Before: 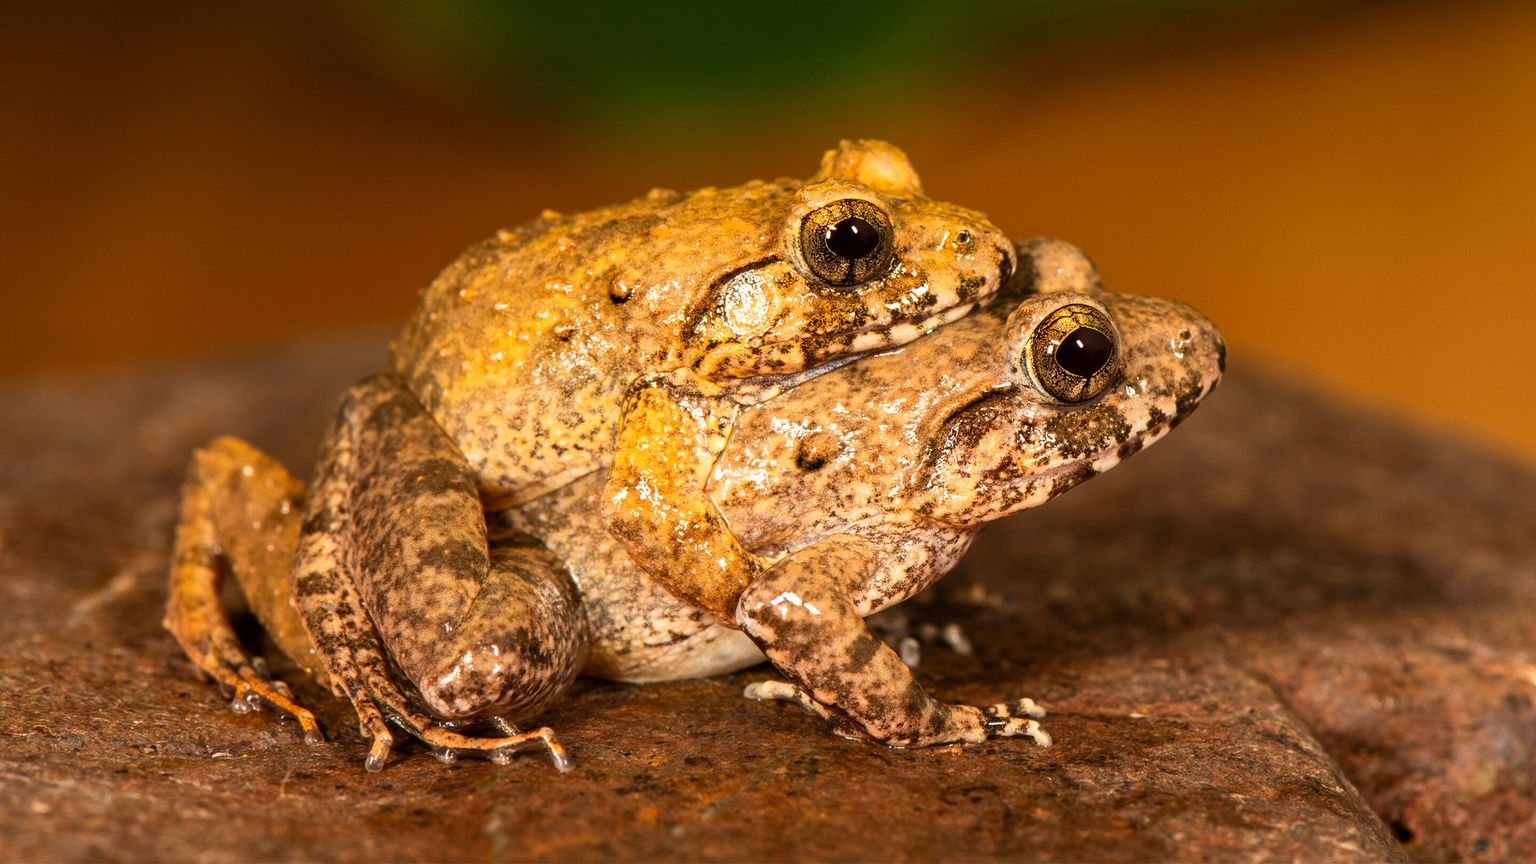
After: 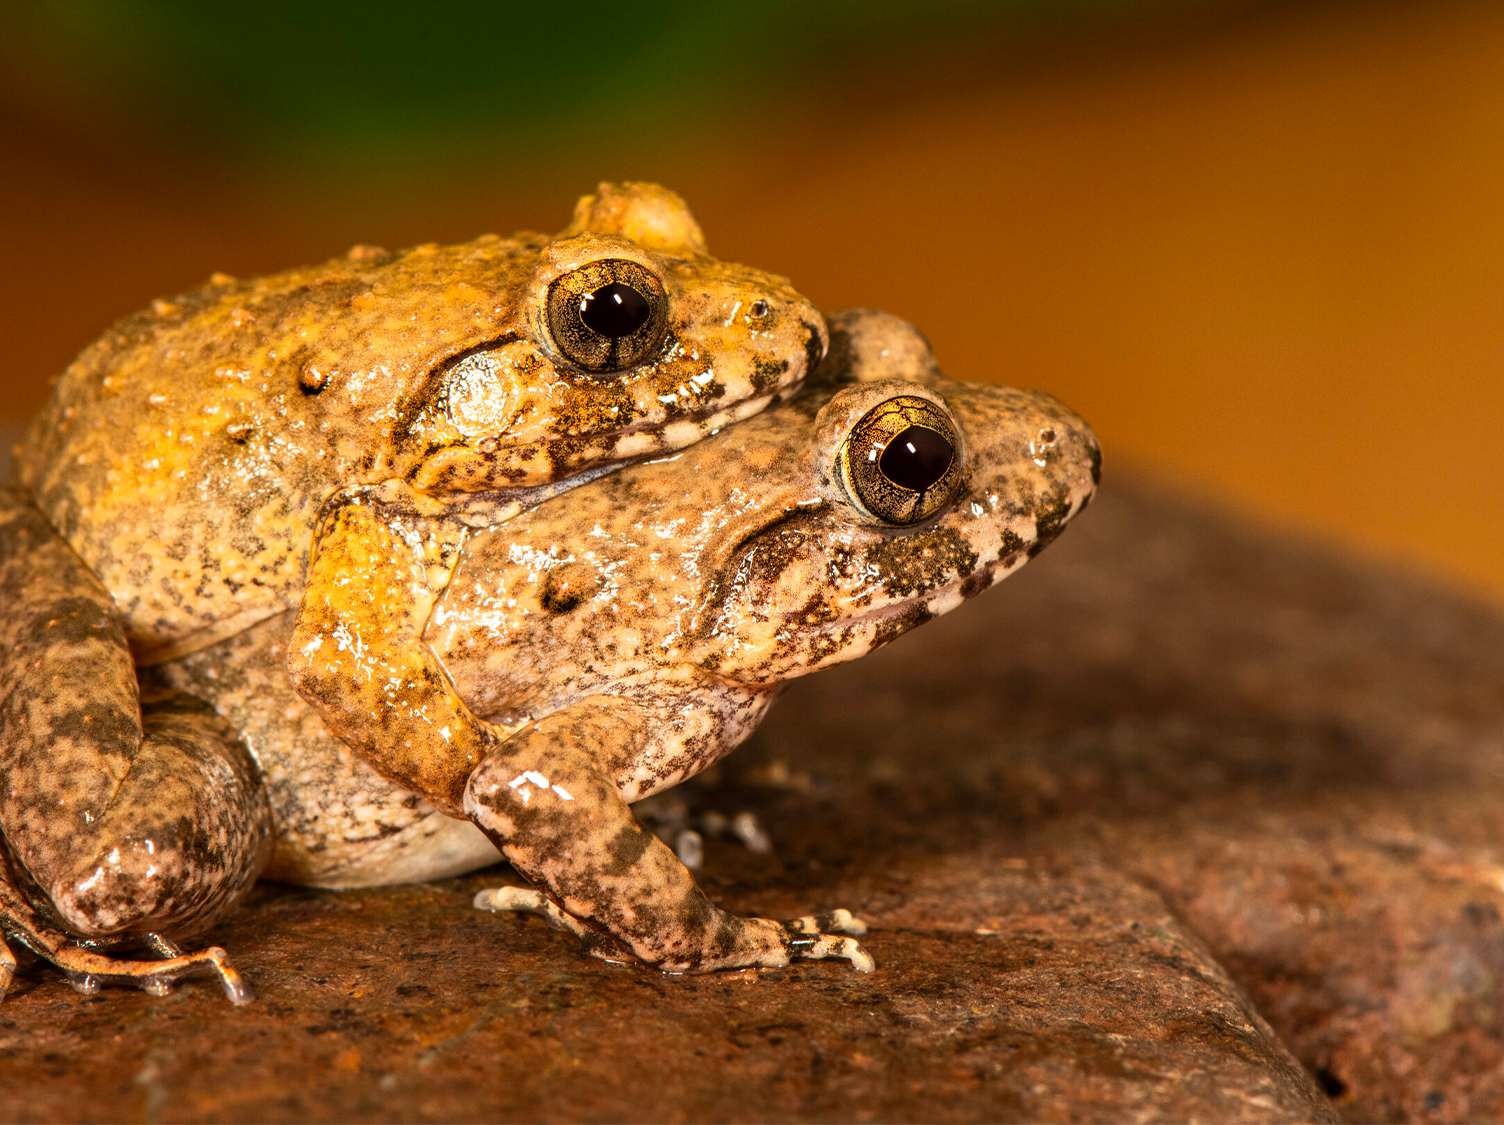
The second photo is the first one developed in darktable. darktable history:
crop and rotate: left 24.781%
